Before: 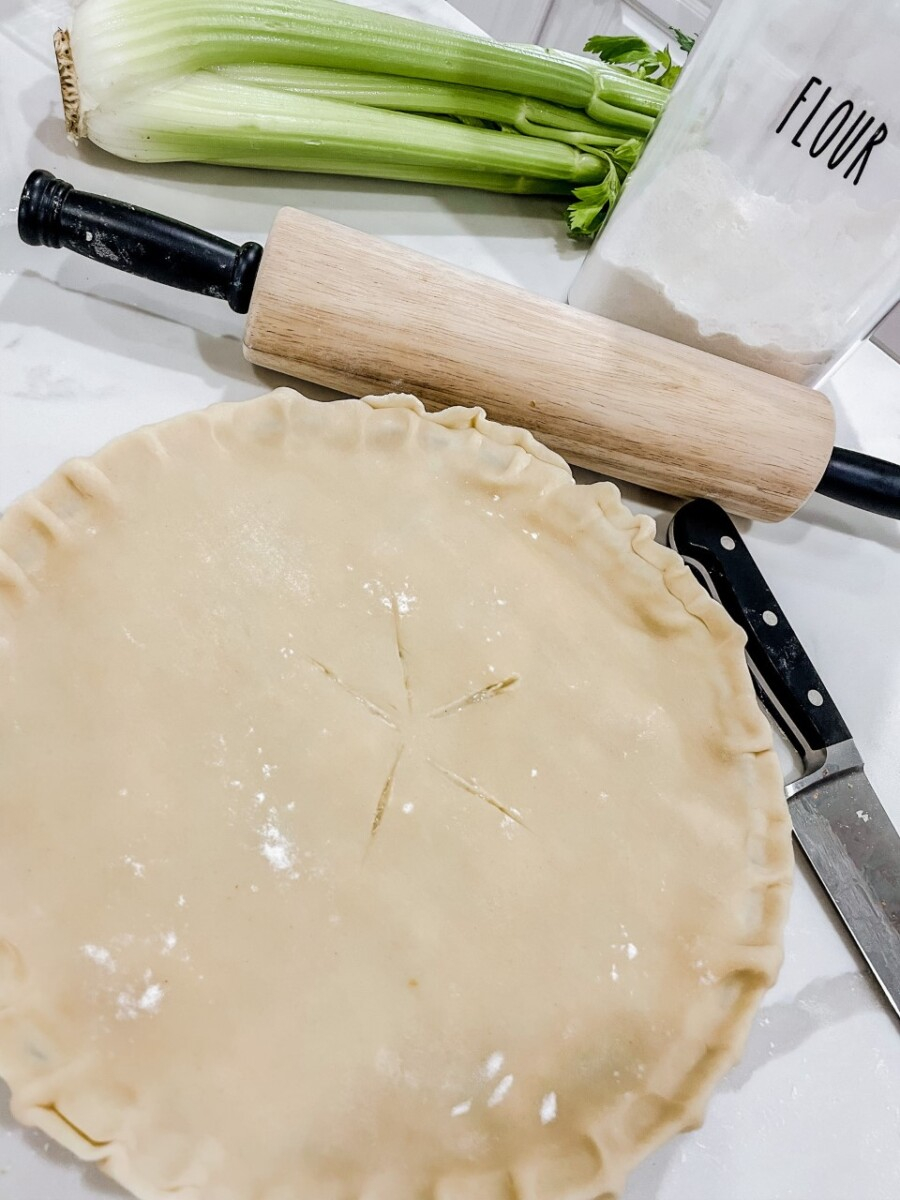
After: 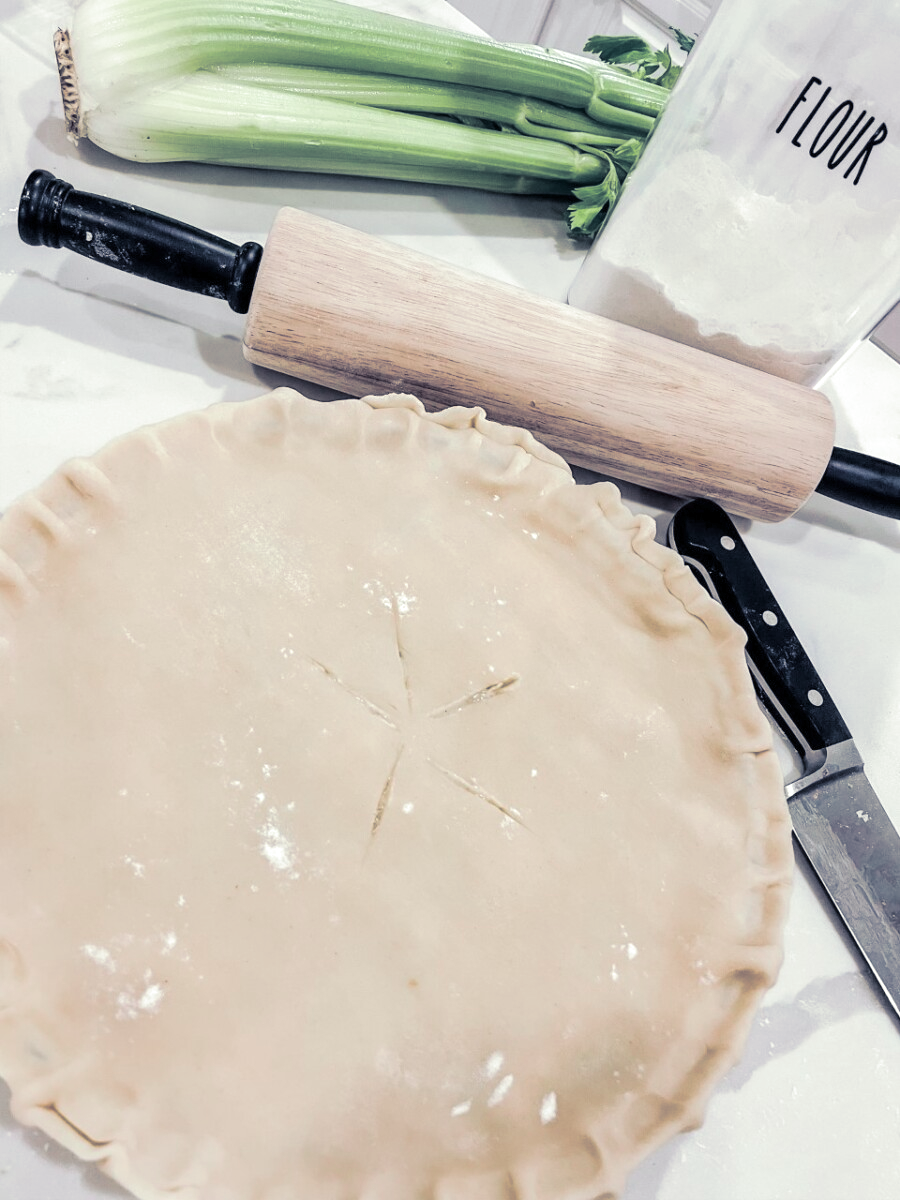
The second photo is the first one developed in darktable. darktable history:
color contrast: blue-yellow contrast 0.62
split-toning: shadows › hue 230.4°
exposure: exposure 0.426 EV, compensate highlight preservation false
color balance rgb: contrast -10%
